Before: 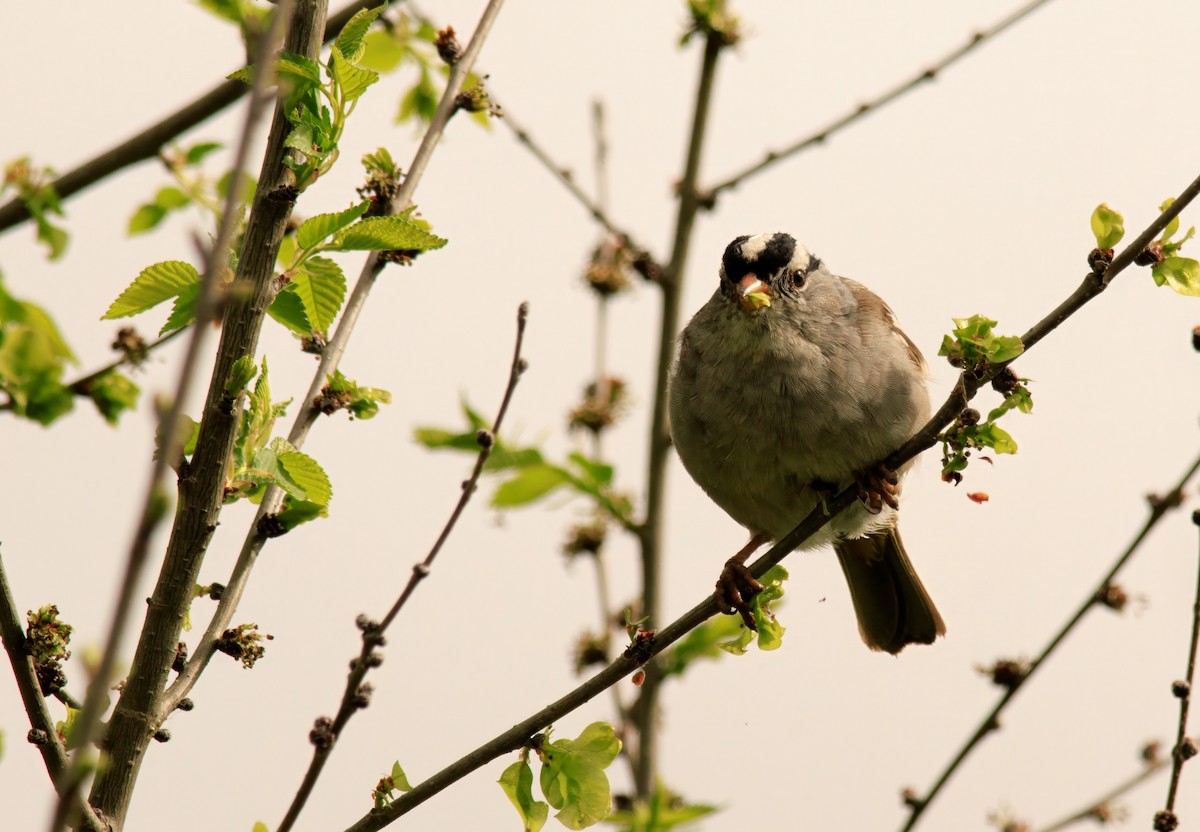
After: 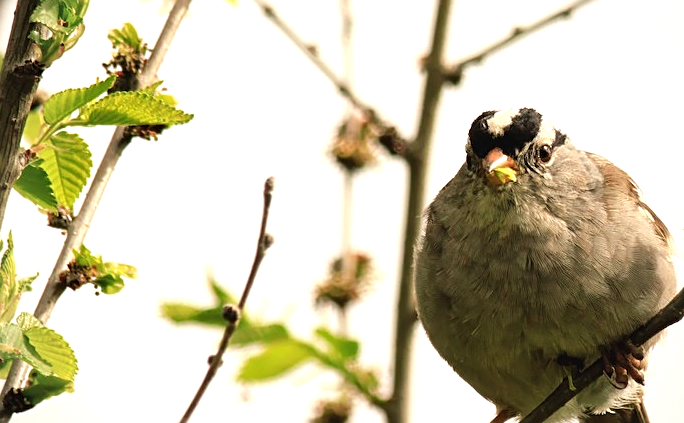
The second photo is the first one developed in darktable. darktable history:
exposure: black level correction -0.002, exposure 0.706 EV, compensate highlight preservation false
crop: left 21.178%, top 15.063%, right 21.771%, bottom 34.04%
vignetting: fall-off radius 93.39%, unbound false
sharpen: on, module defaults
